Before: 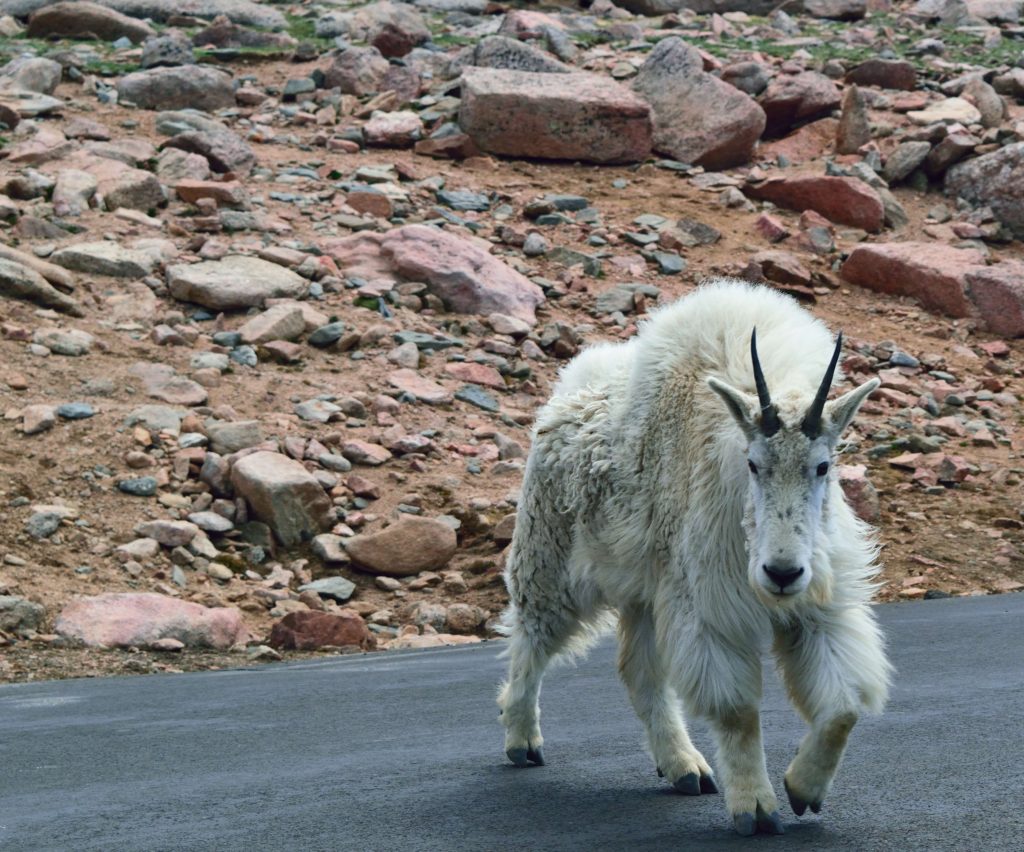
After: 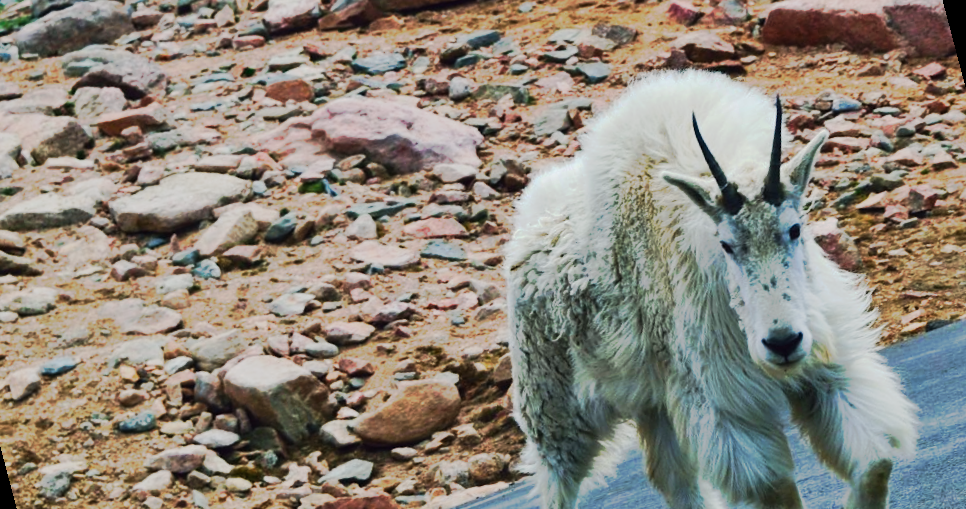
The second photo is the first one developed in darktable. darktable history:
rotate and perspective: rotation -14.8°, crop left 0.1, crop right 0.903, crop top 0.25, crop bottom 0.748
exposure: exposure -0.072 EV, compensate highlight preservation false
color balance rgb: linear chroma grading › shadows 19.44%, linear chroma grading › highlights 3.42%, linear chroma grading › mid-tones 10.16%
tone curve: curves: ch0 [(0, 0) (0.003, 0.015) (0.011, 0.019) (0.025, 0.025) (0.044, 0.039) (0.069, 0.053) (0.1, 0.076) (0.136, 0.107) (0.177, 0.143) (0.224, 0.19) (0.277, 0.253) (0.335, 0.32) (0.399, 0.412) (0.468, 0.524) (0.543, 0.668) (0.623, 0.717) (0.709, 0.769) (0.801, 0.82) (0.898, 0.865) (1, 1)], preserve colors none
crop: top 0.448%, right 0.264%, bottom 5.045%
tone equalizer: on, module defaults
